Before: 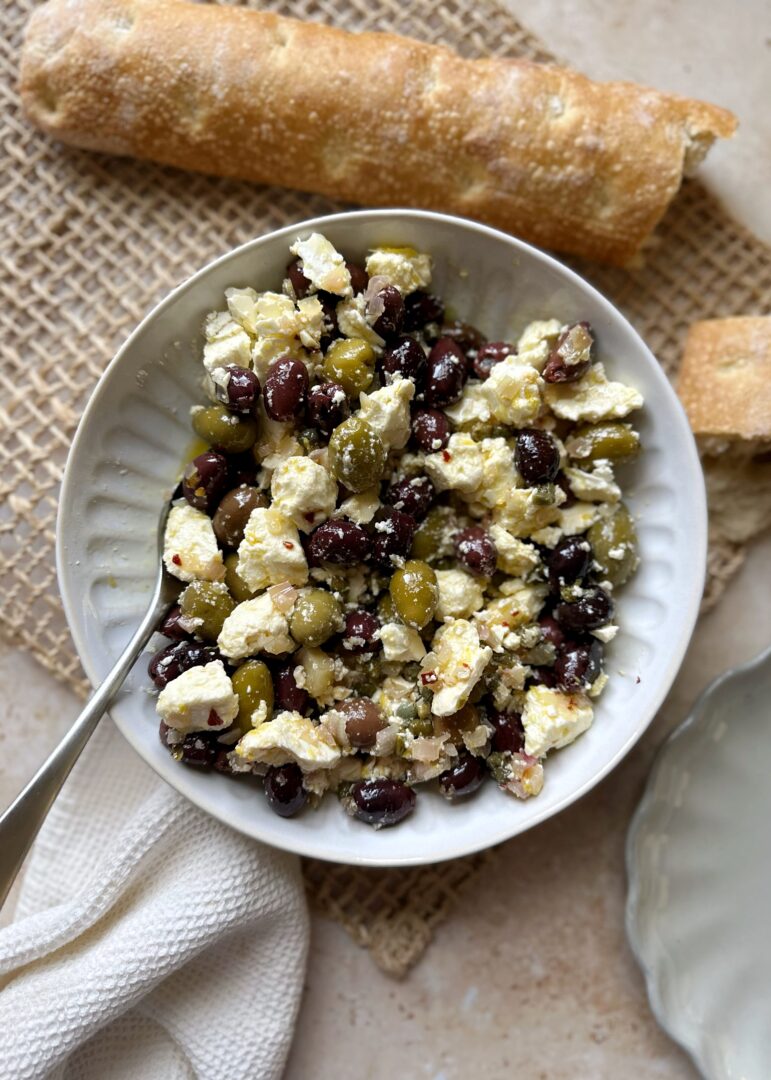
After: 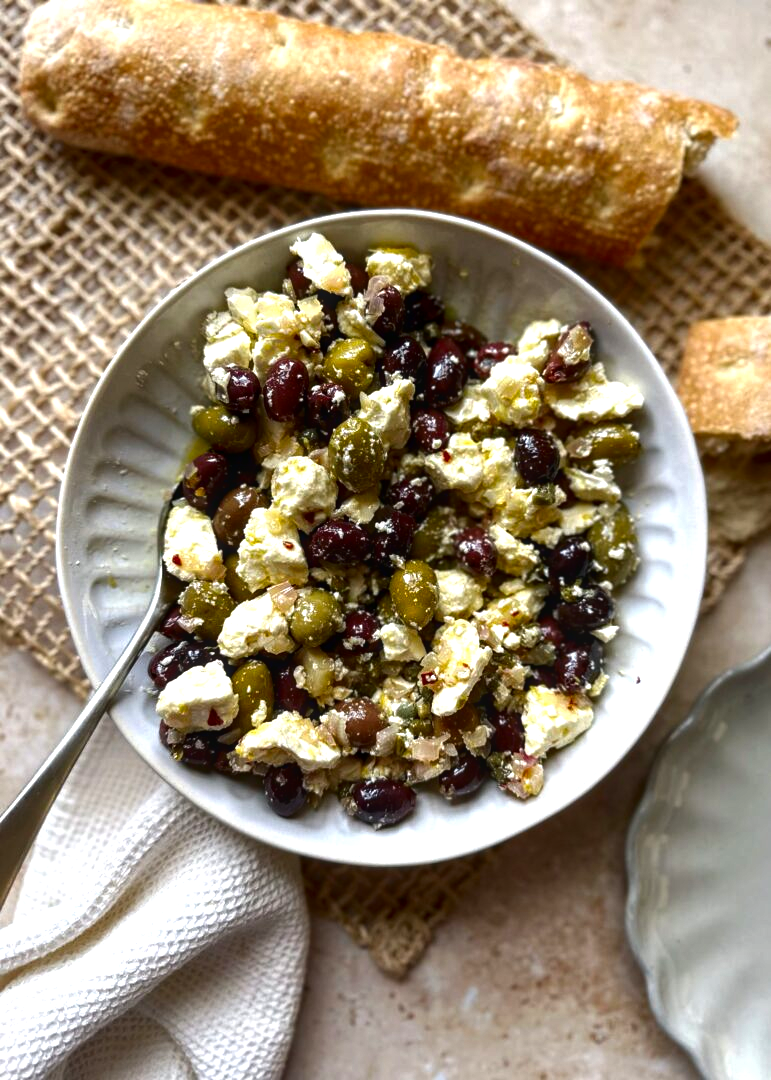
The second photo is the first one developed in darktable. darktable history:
exposure: black level correction -0.002, exposure 0.534 EV, compensate highlight preservation false
local contrast: on, module defaults
levels: levels [0, 0.498, 0.996]
contrast brightness saturation: brightness -0.247, saturation 0.199
